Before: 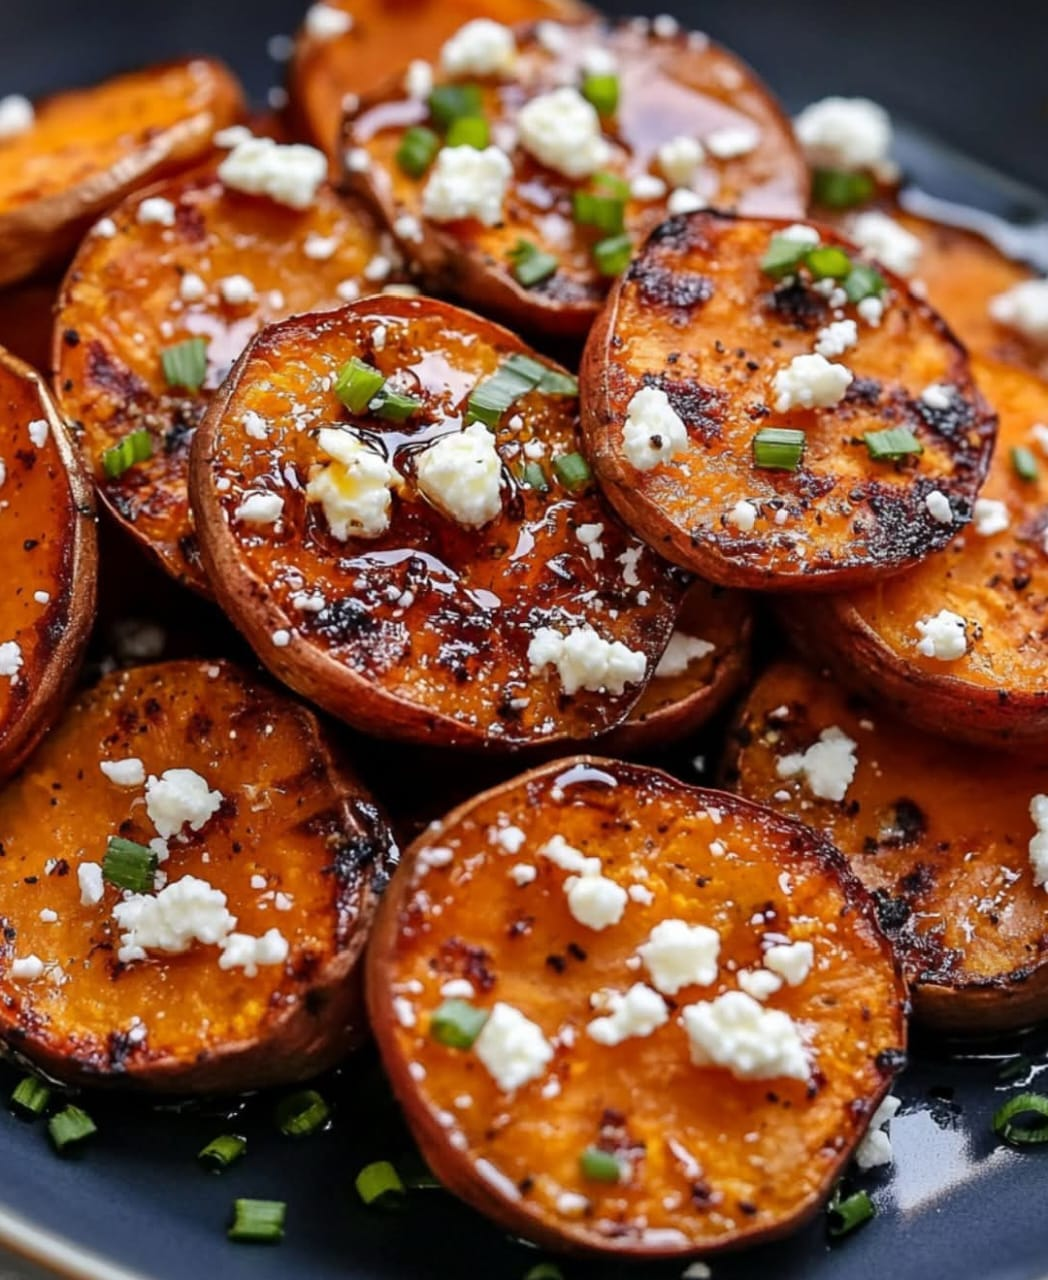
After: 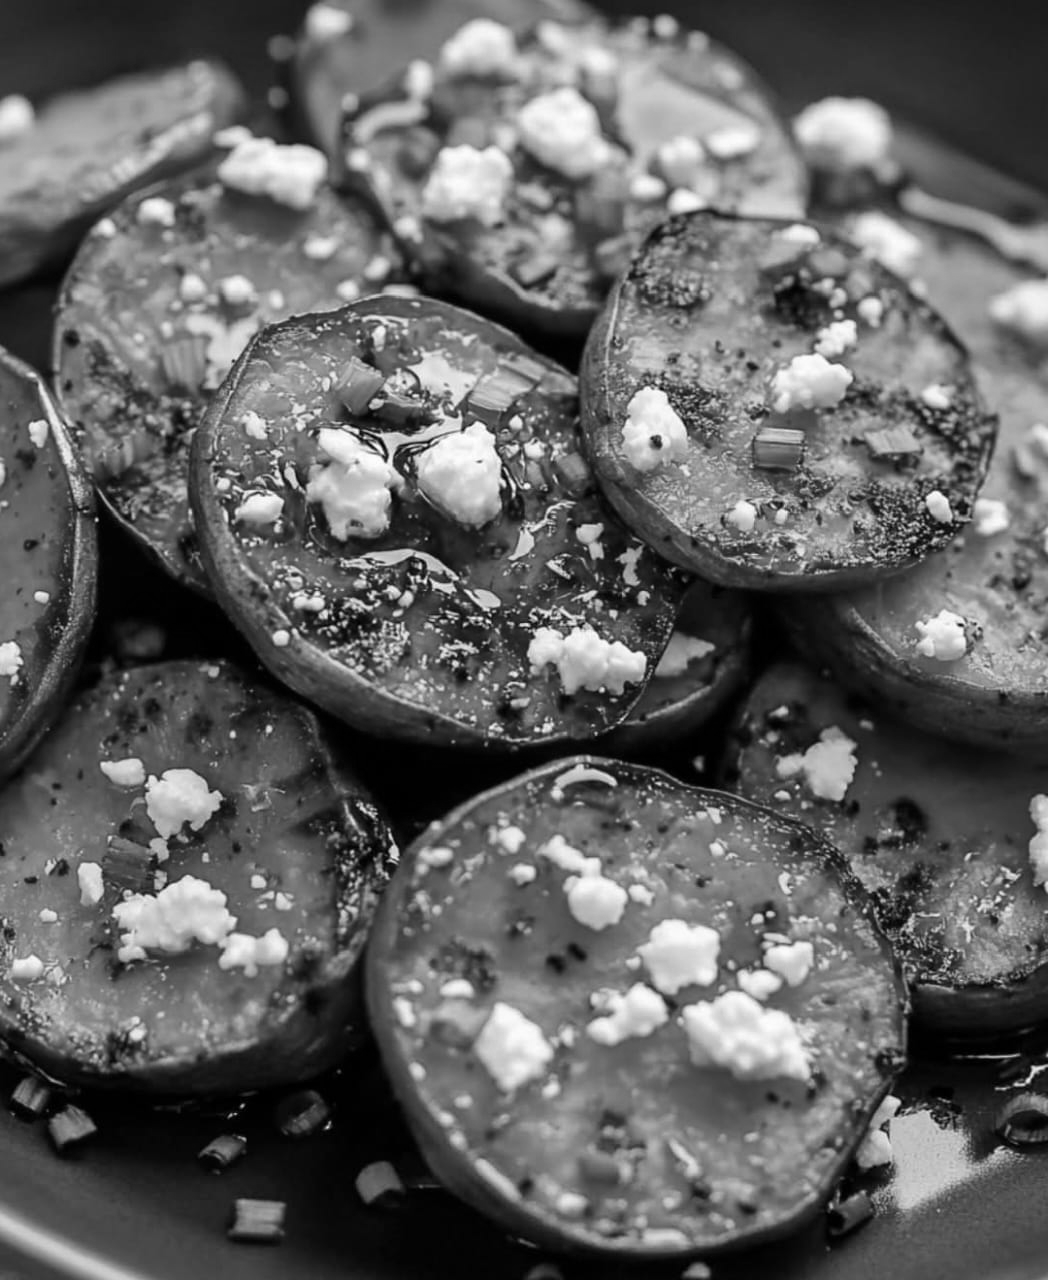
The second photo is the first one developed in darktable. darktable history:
color correction: highlights a* -1.43, highlights b* 10.12, shadows a* 0.395, shadows b* 19.35
monochrome: on, module defaults
